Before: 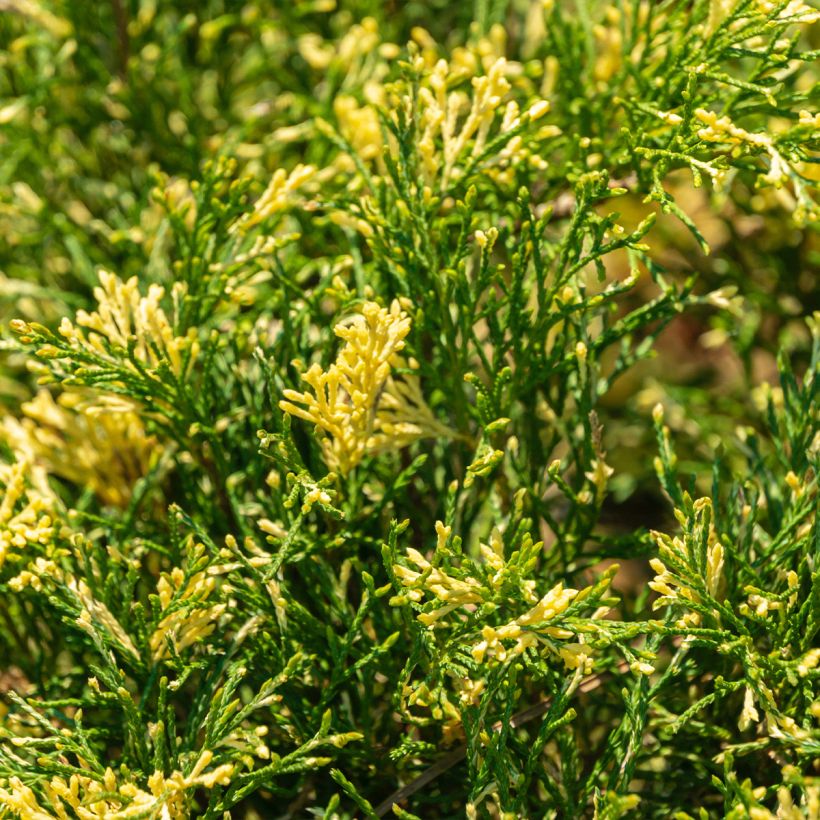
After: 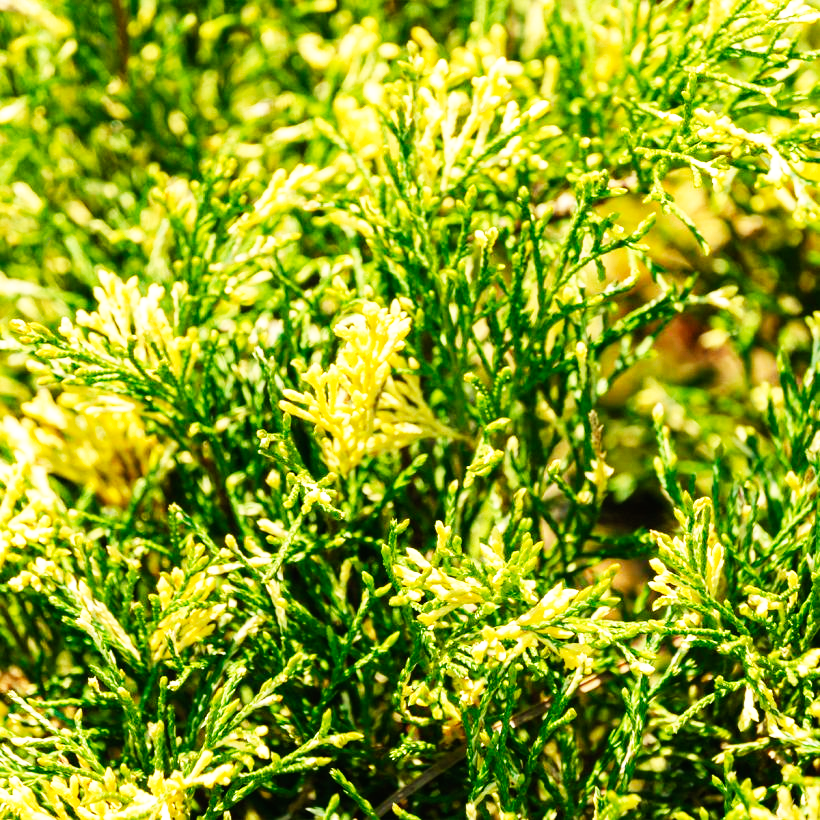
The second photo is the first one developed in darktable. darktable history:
base curve: curves: ch0 [(0, 0) (0.007, 0.004) (0.027, 0.03) (0.046, 0.07) (0.207, 0.54) (0.442, 0.872) (0.673, 0.972) (1, 1)], exposure shift 0.01, preserve colors none
